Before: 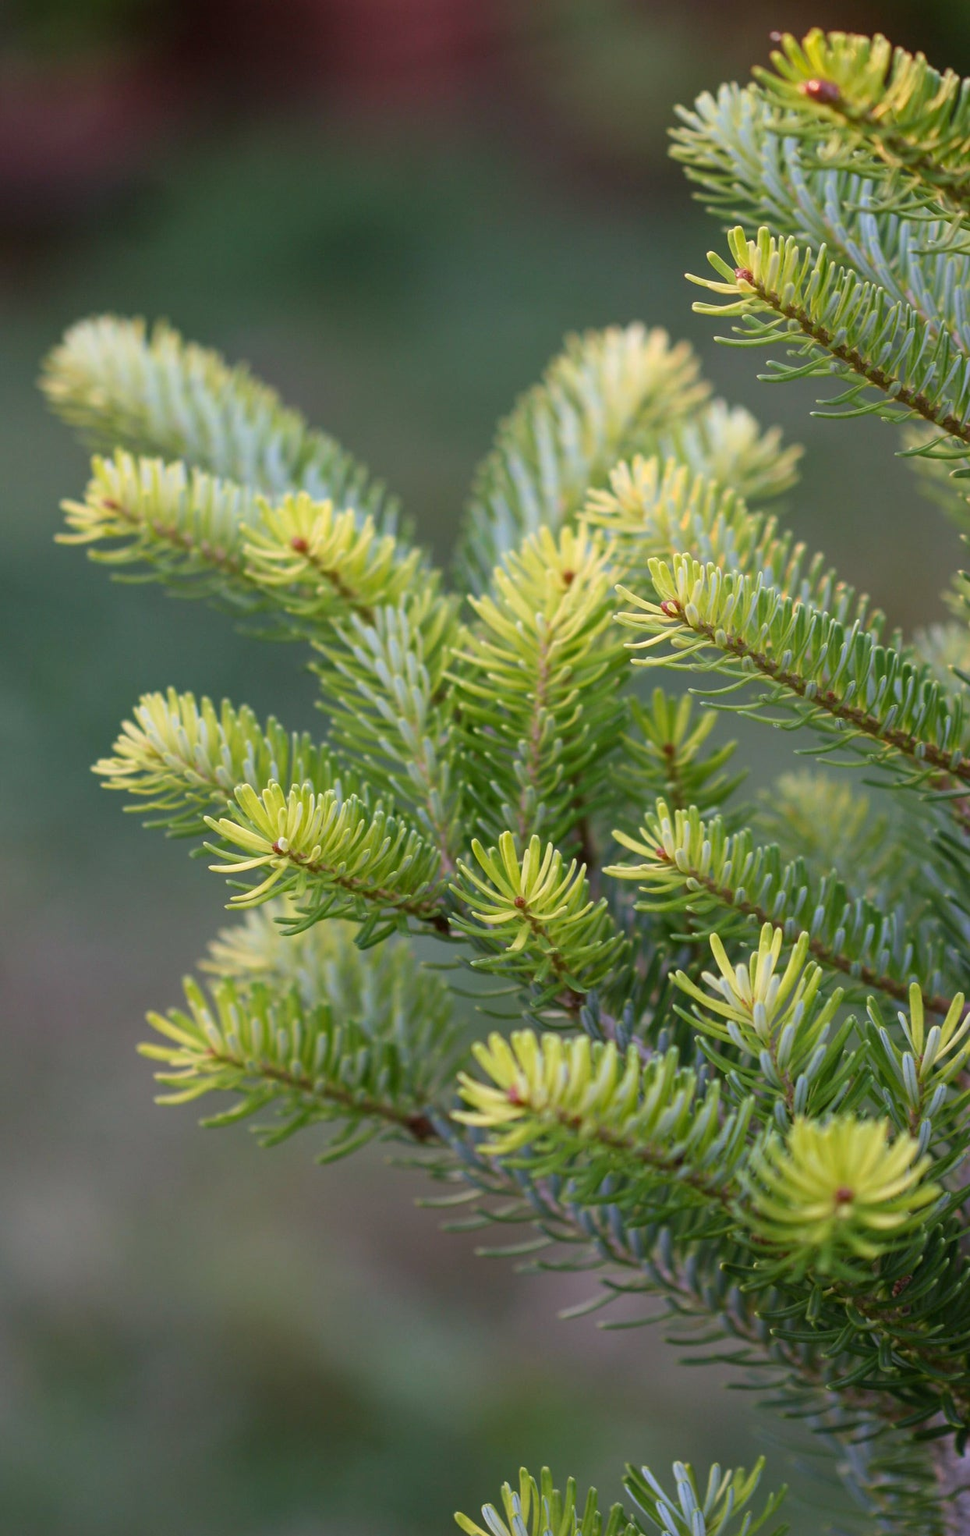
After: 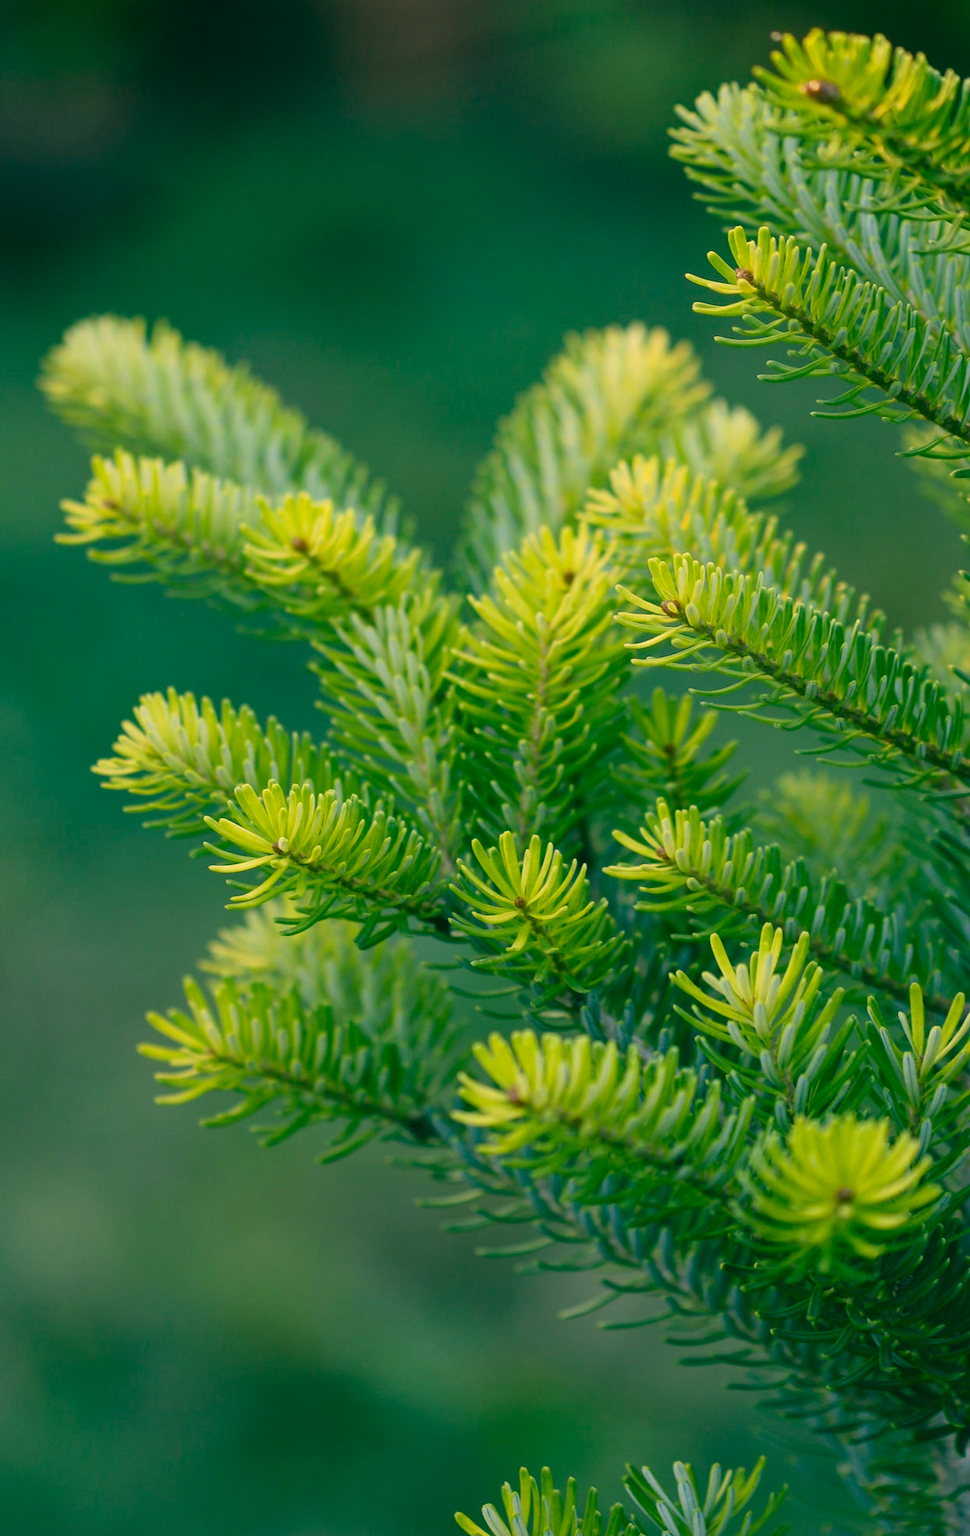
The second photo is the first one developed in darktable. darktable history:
exposure: exposure -0.153 EV, compensate exposure bias true, compensate highlight preservation false
color correction: highlights a* 1.76, highlights b* 34.22, shadows a* -37.34, shadows b* -6.15
